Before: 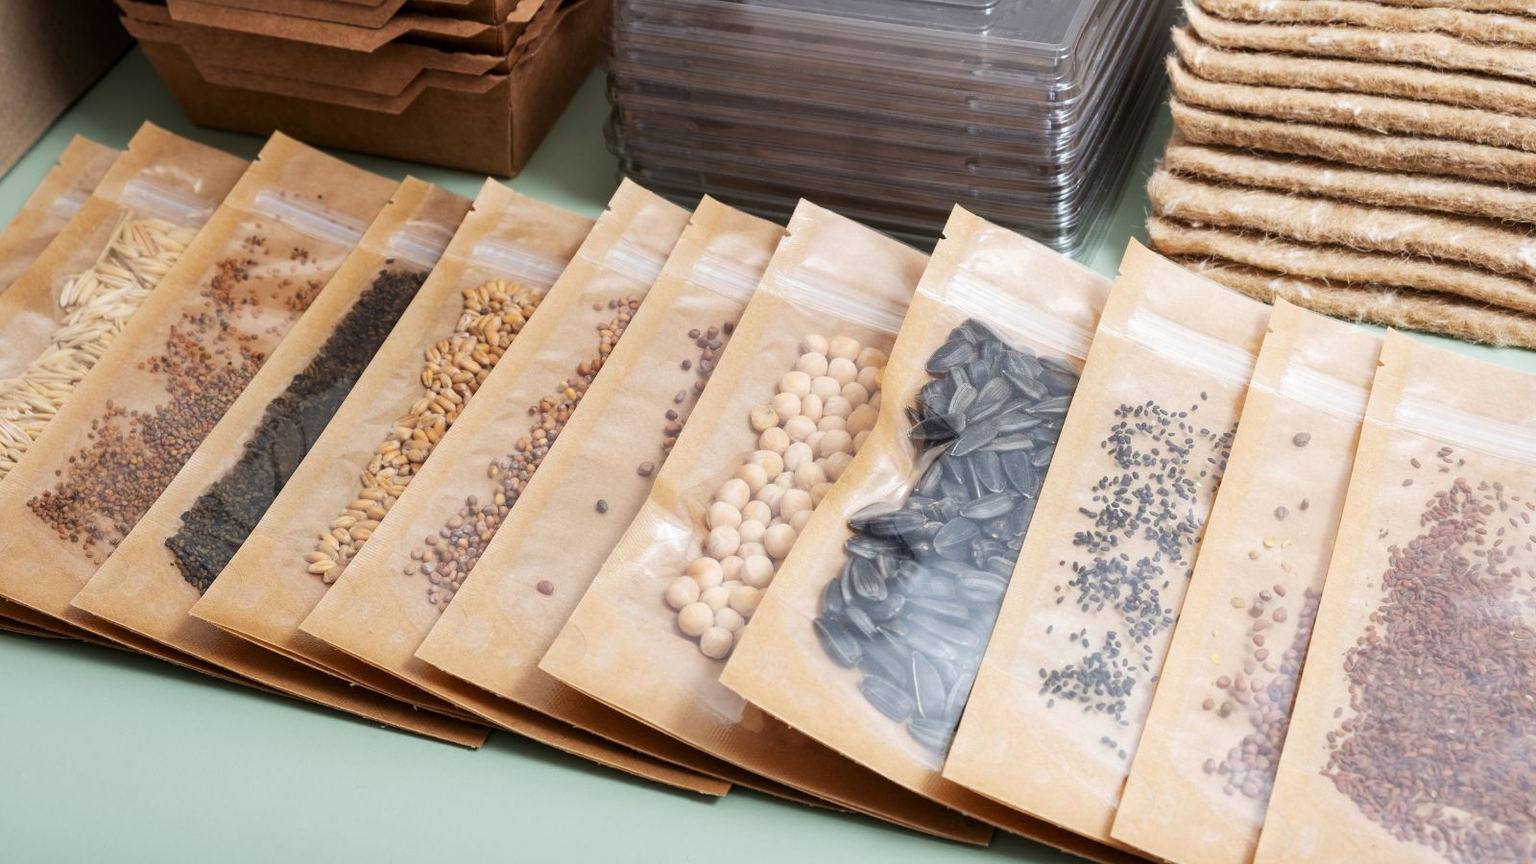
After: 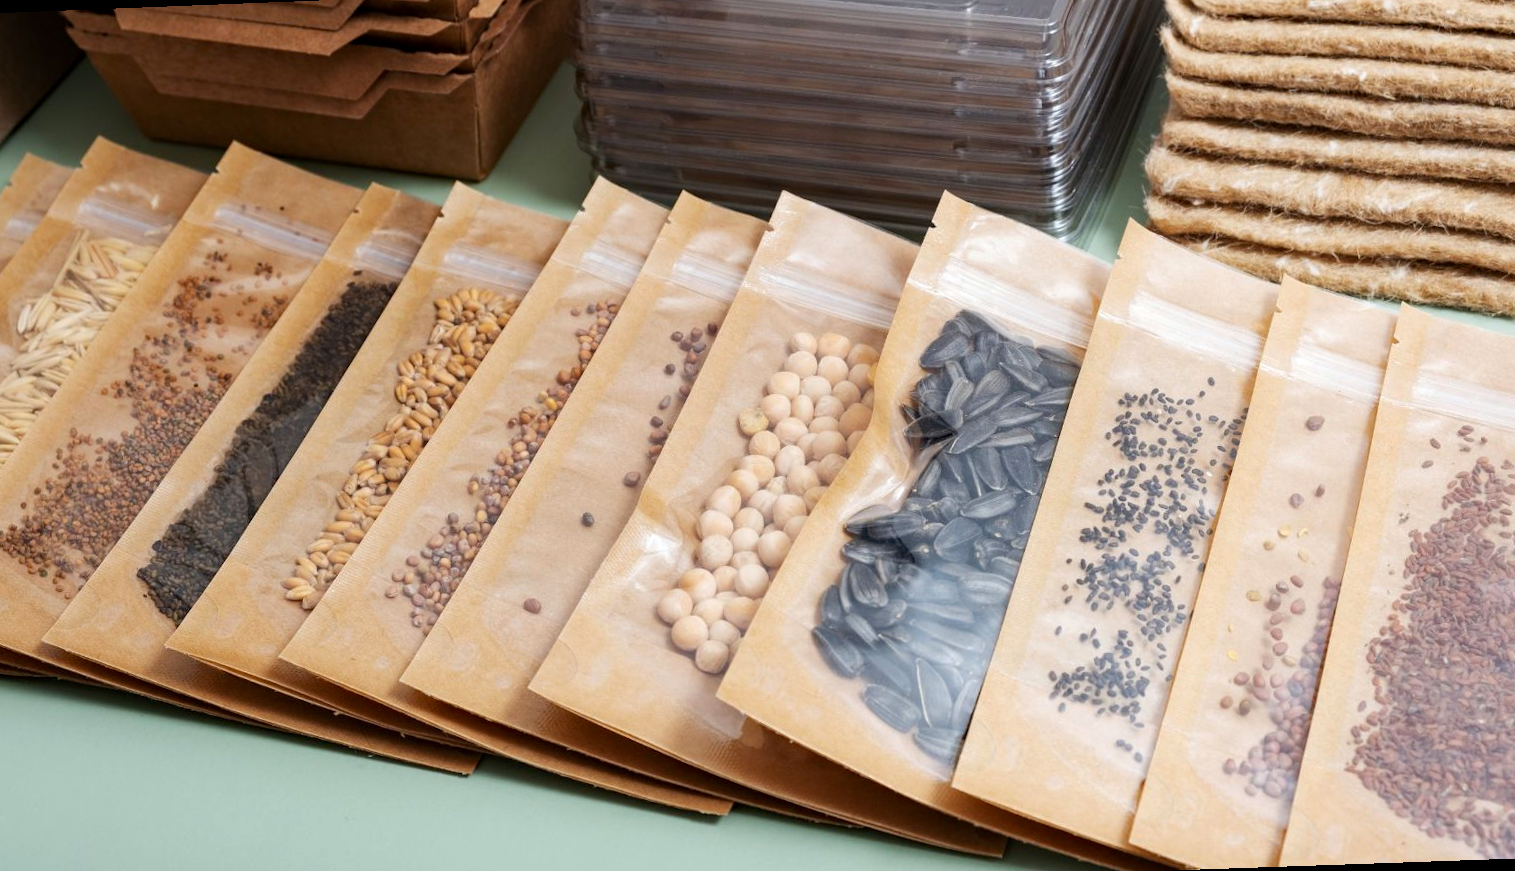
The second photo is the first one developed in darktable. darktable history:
haze removal: compatibility mode true, adaptive false
rotate and perspective: rotation -2.12°, lens shift (vertical) 0.009, lens shift (horizontal) -0.008, automatic cropping original format, crop left 0.036, crop right 0.964, crop top 0.05, crop bottom 0.959
